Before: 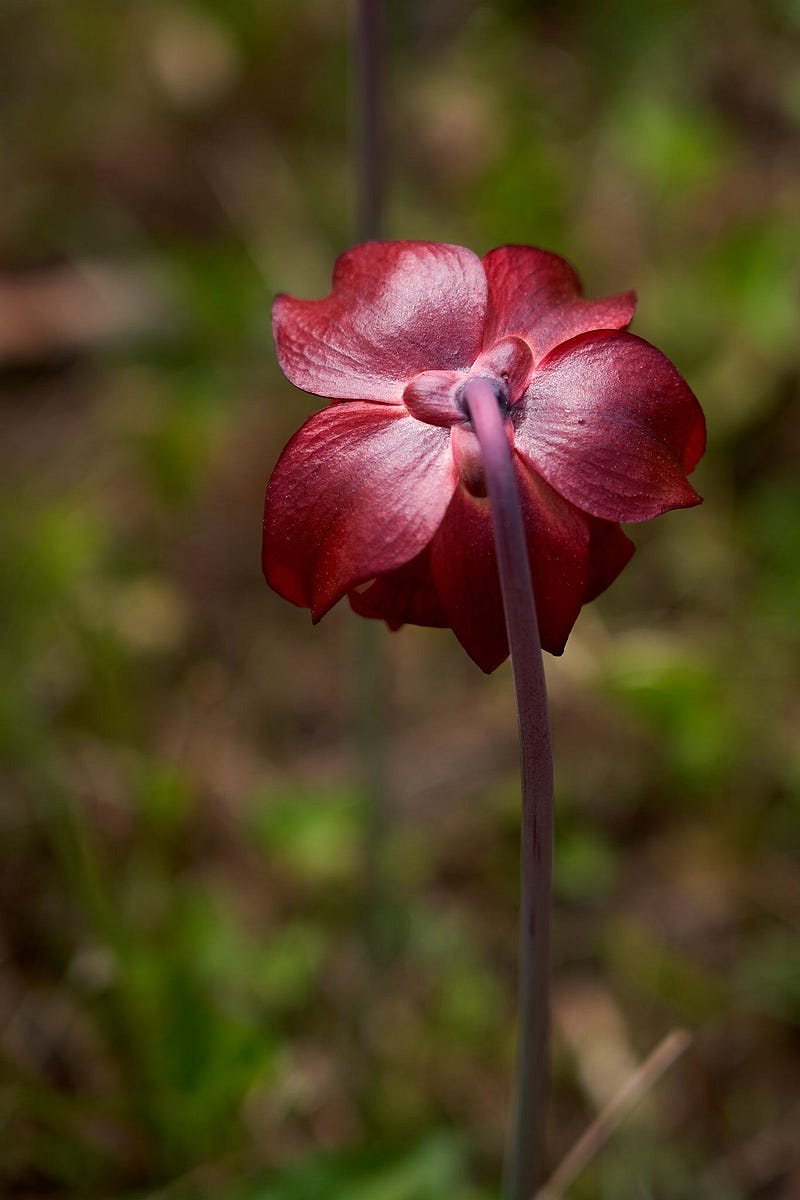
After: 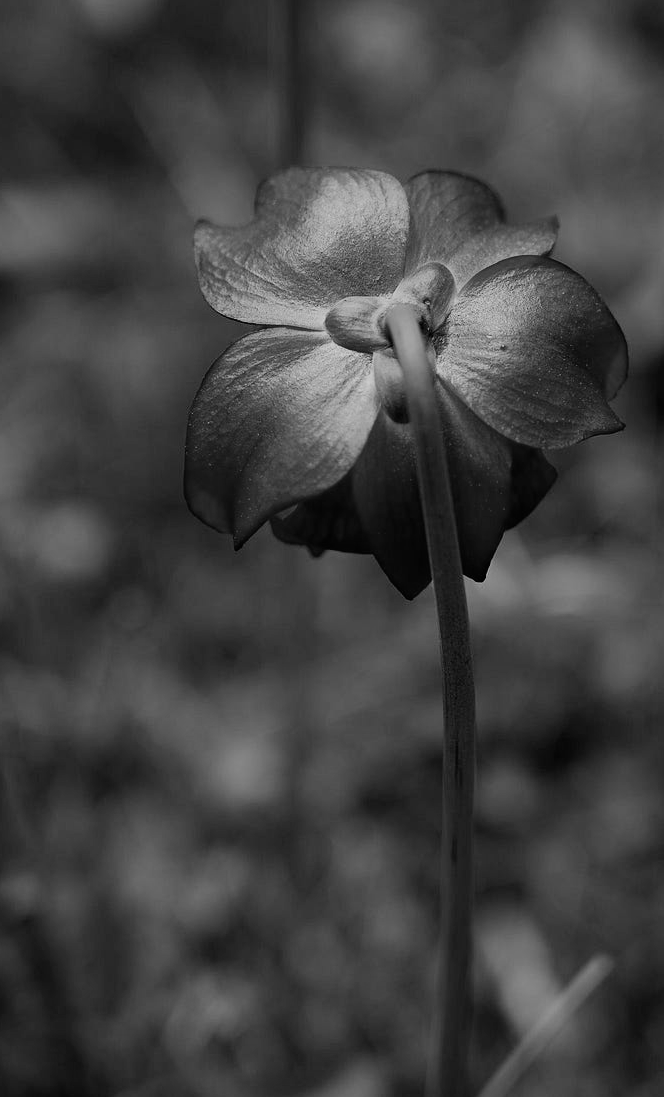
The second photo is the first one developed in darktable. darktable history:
filmic rgb: black relative exposure -7.65 EV, white relative exposure 4.56 EV, hardness 3.61
crop: left 9.809%, top 6.219%, right 7.084%, bottom 2.329%
color zones: curves: ch1 [(0, -0.394) (0.143, -0.394) (0.286, -0.394) (0.429, -0.392) (0.571, -0.391) (0.714, -0.391) (0.857, -0.391) (1, -0.394)]
